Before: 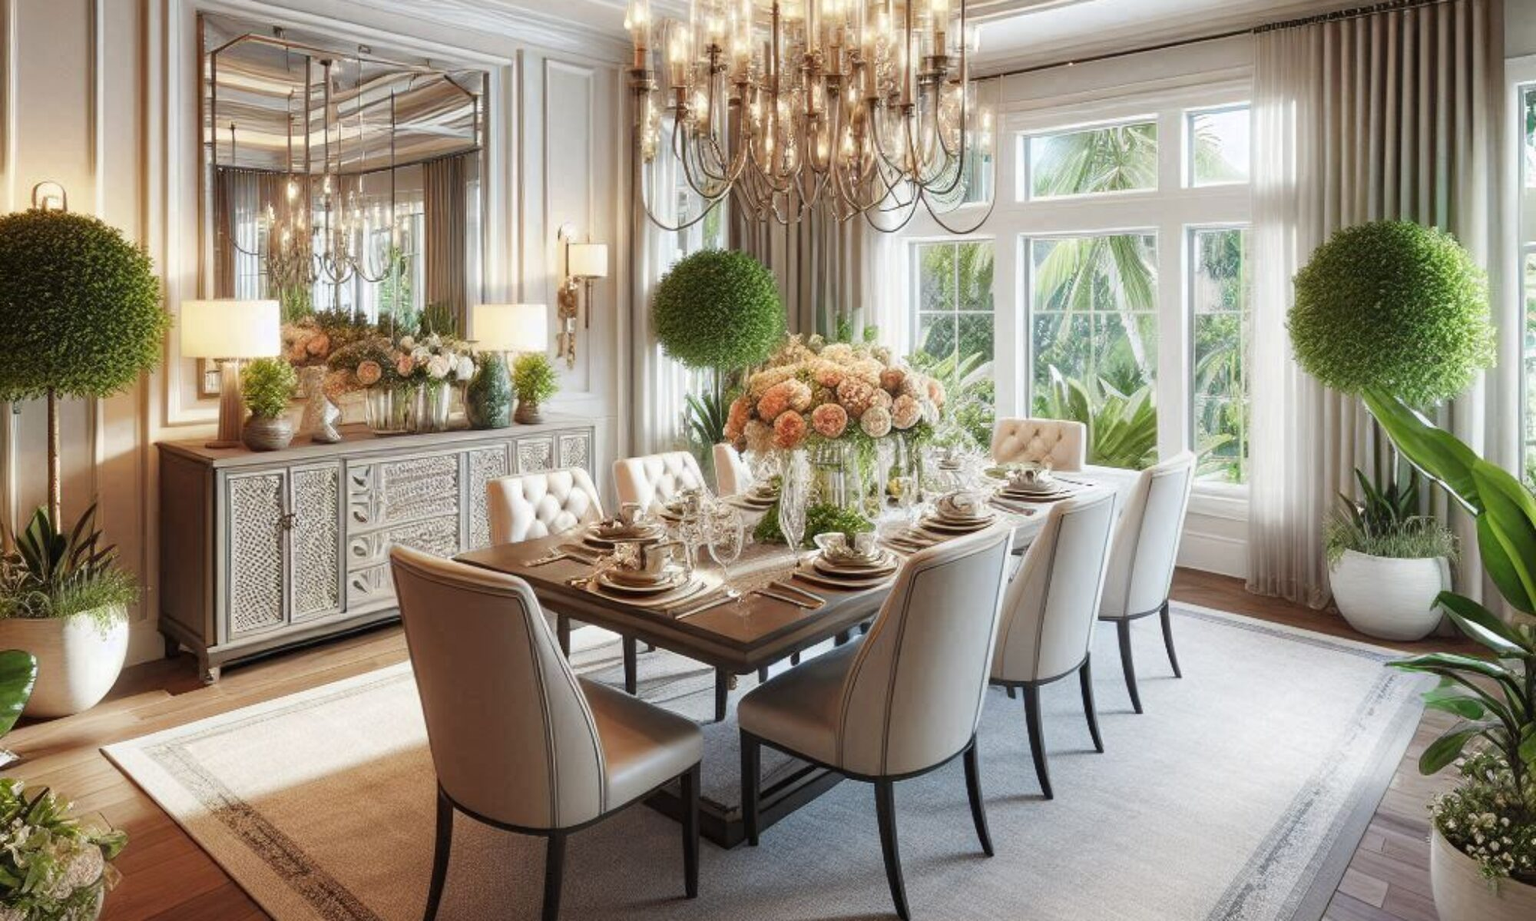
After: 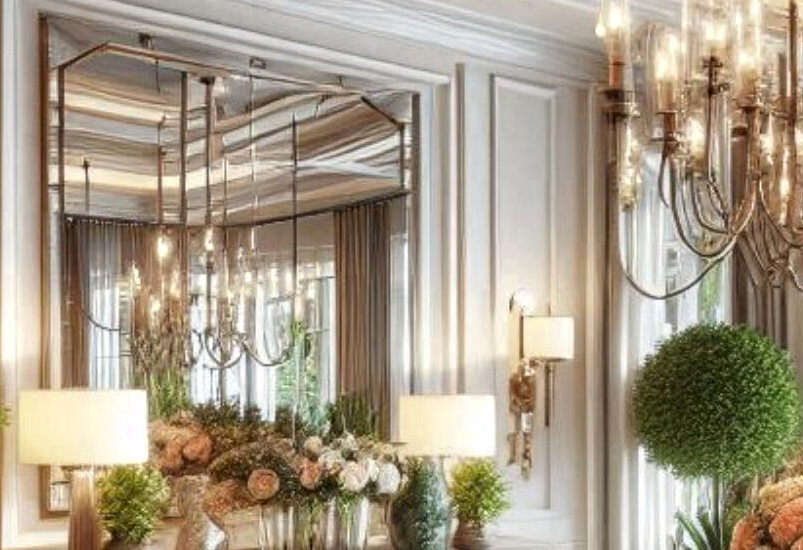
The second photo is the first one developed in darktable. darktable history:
crop and rotate: left 10.896%, top 0.115%, right 48.952%, bottom 53.938%
local contrast: on, module defaults
